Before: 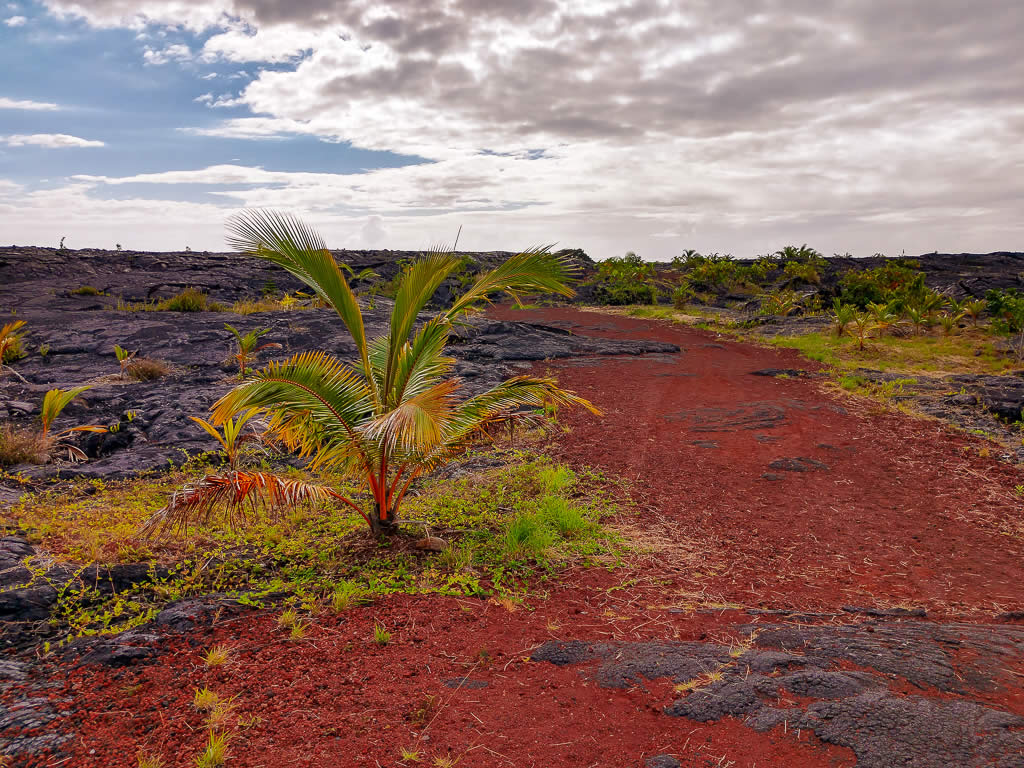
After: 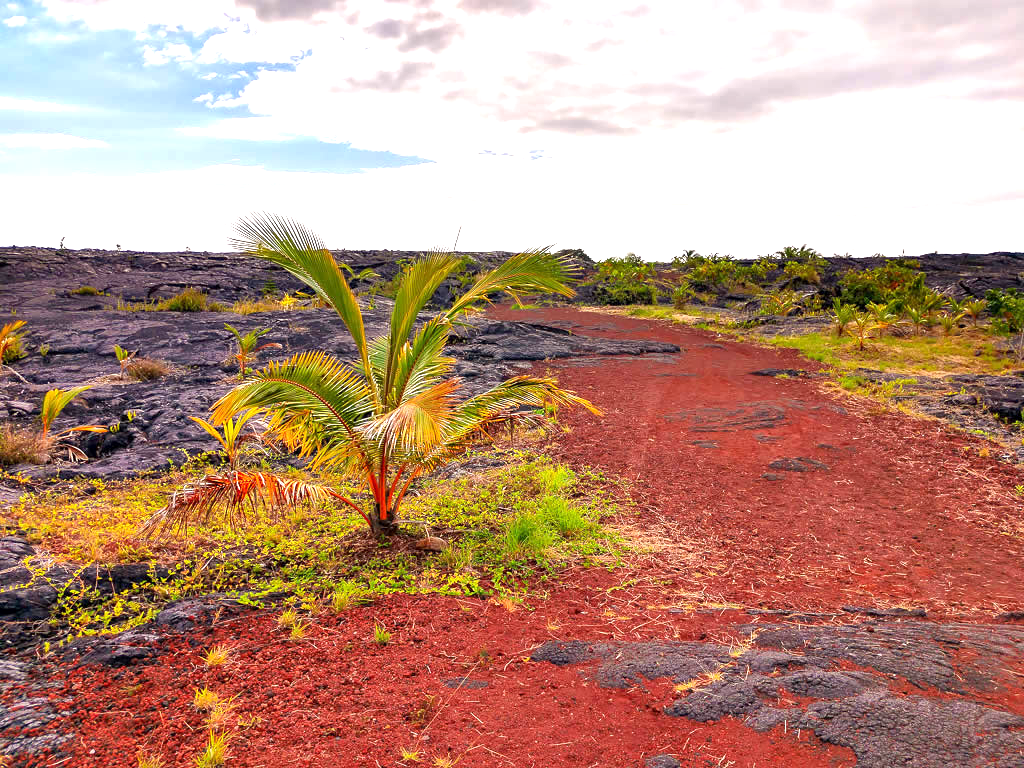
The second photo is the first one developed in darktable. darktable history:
color balance: mode lift, gamma, gain (sRGB), lift [0.97, 1, 1, 1], gamma [1.03, 1, 1, 1]
exposure: exposure 1.223 EV, compensate highlight preservation false
